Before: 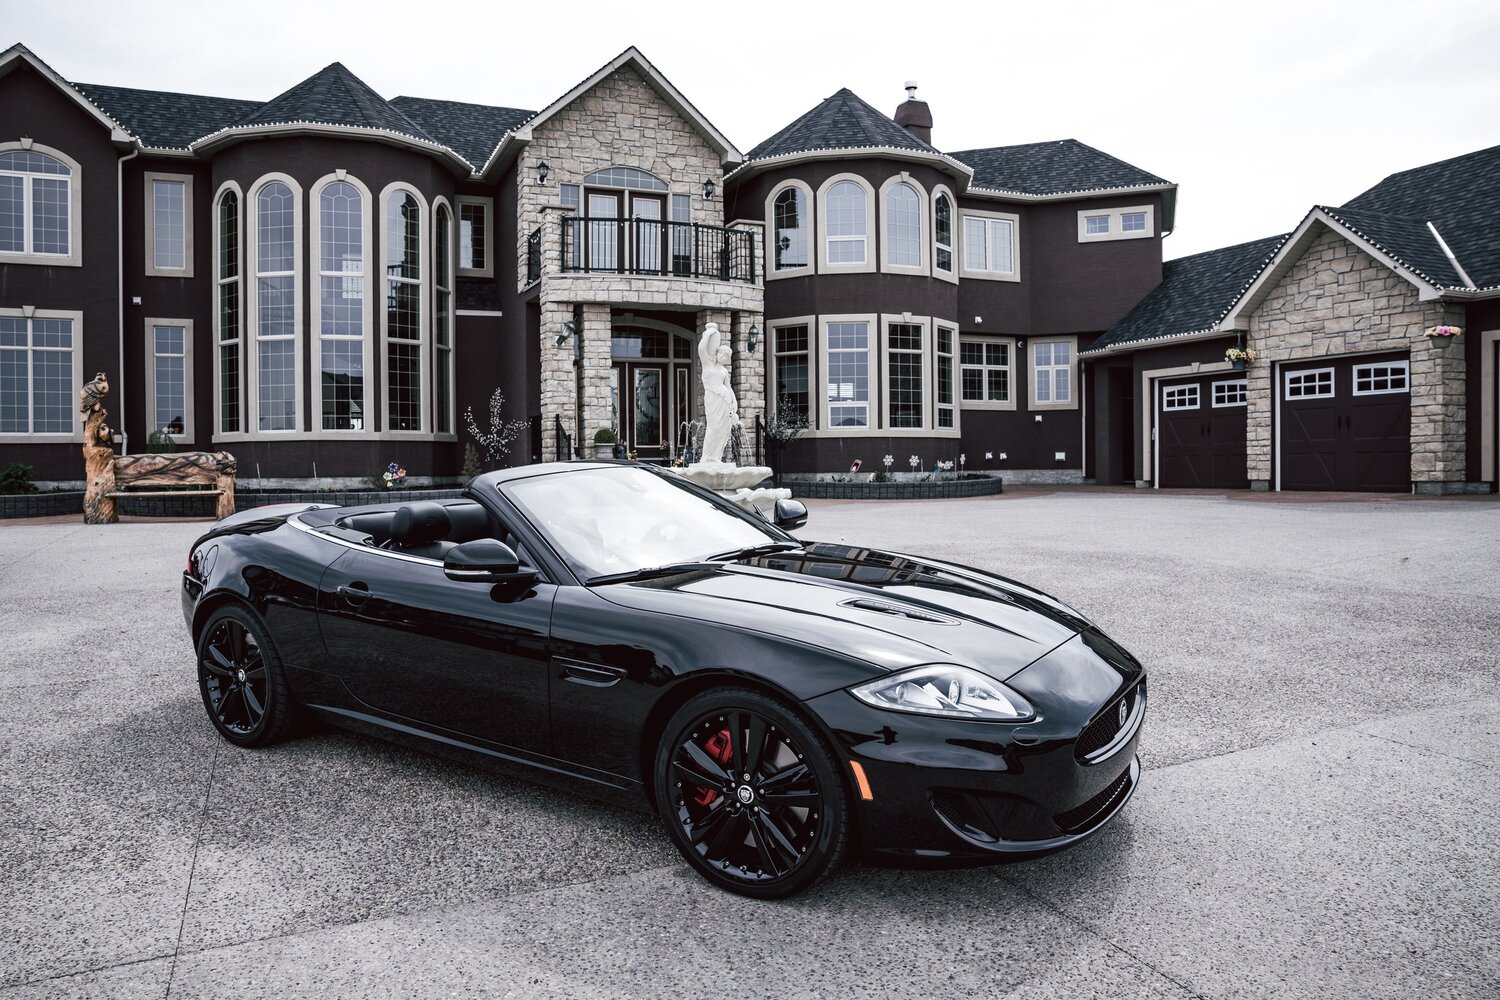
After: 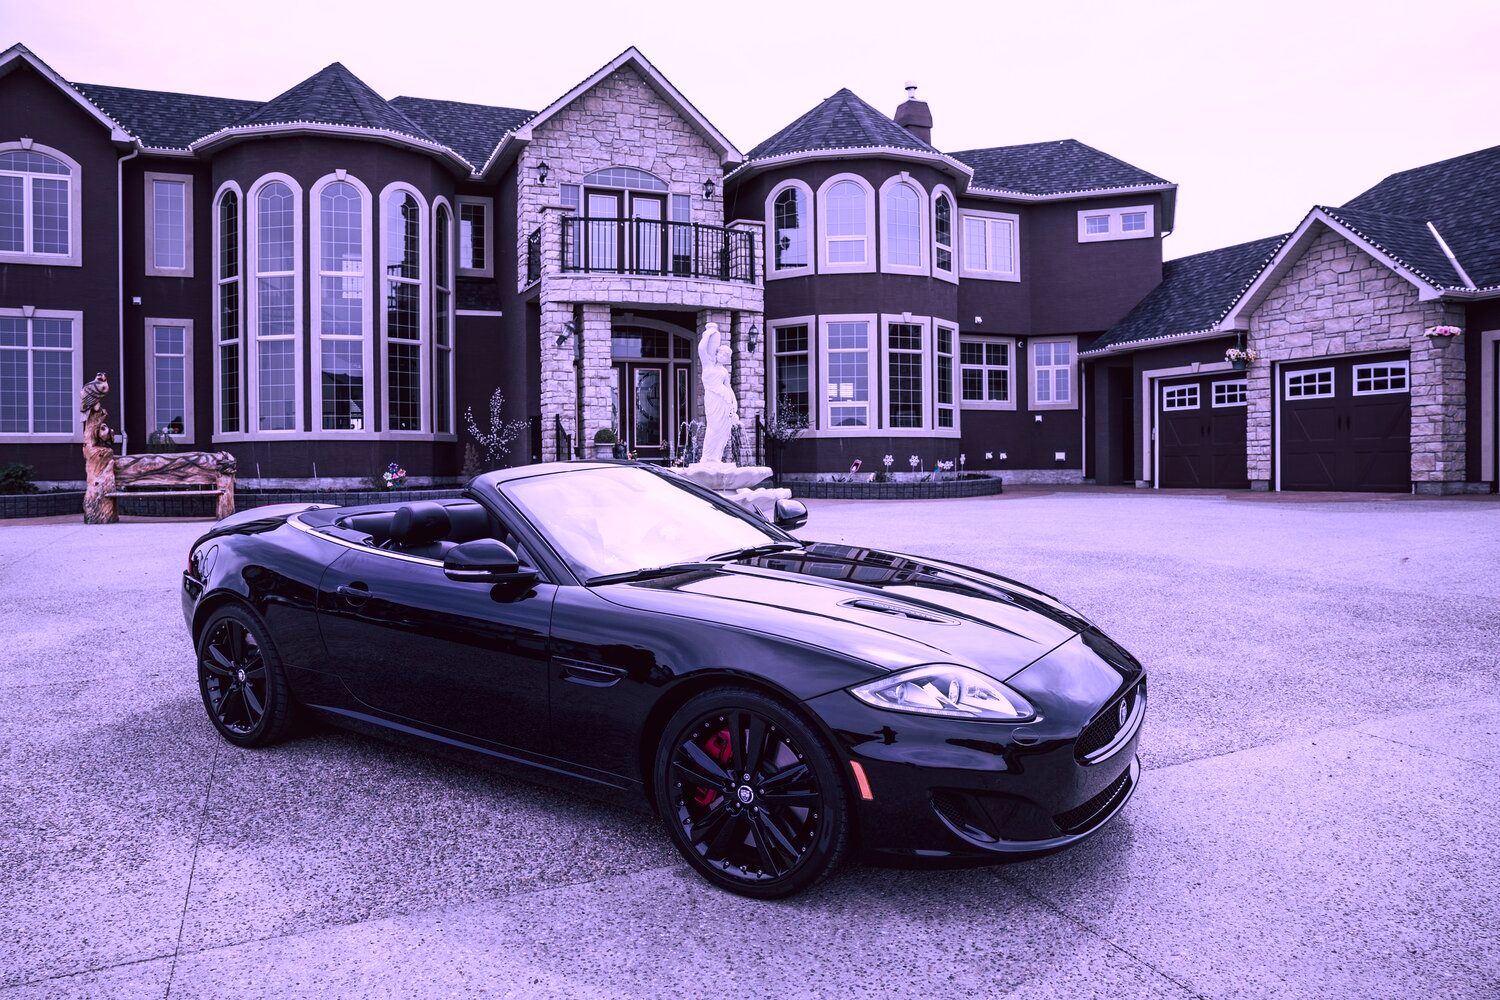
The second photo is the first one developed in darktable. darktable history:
white balance: emerald 1
color calibration: output R [1.107, -0.012, -0.003, 0], output B [0, 0, 1.308, 0], illuminant custom, x 0.389, y 0.387, temperature 3838.64 K
shadows and highlights: shadows -70, highlights 35, soften with gaussian
